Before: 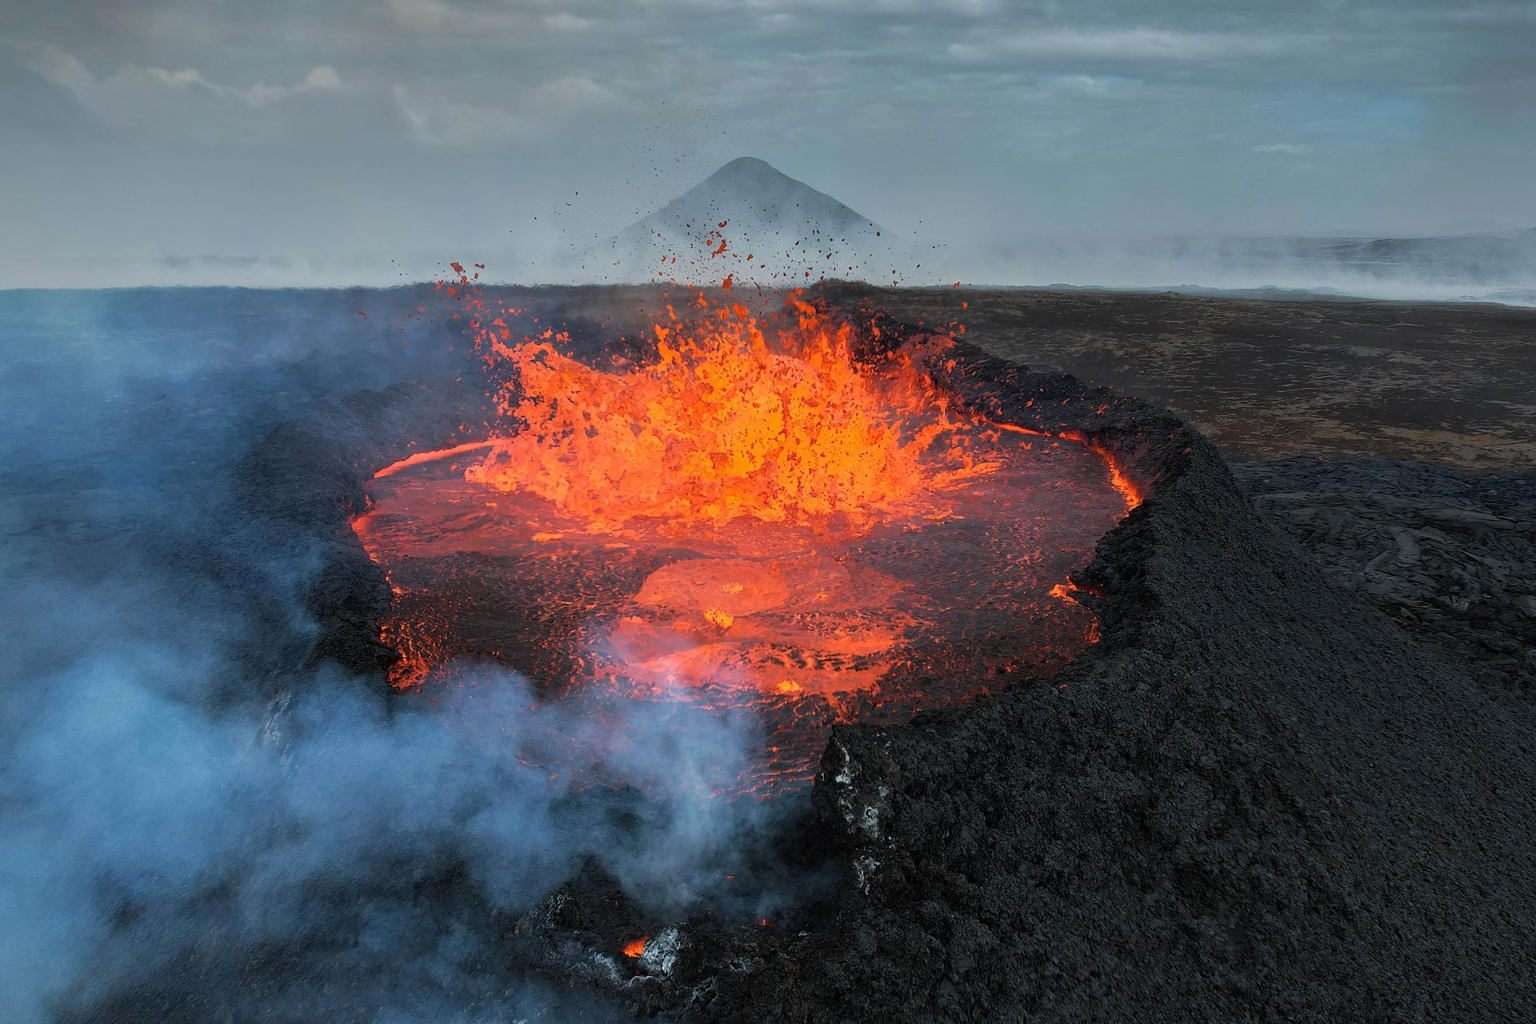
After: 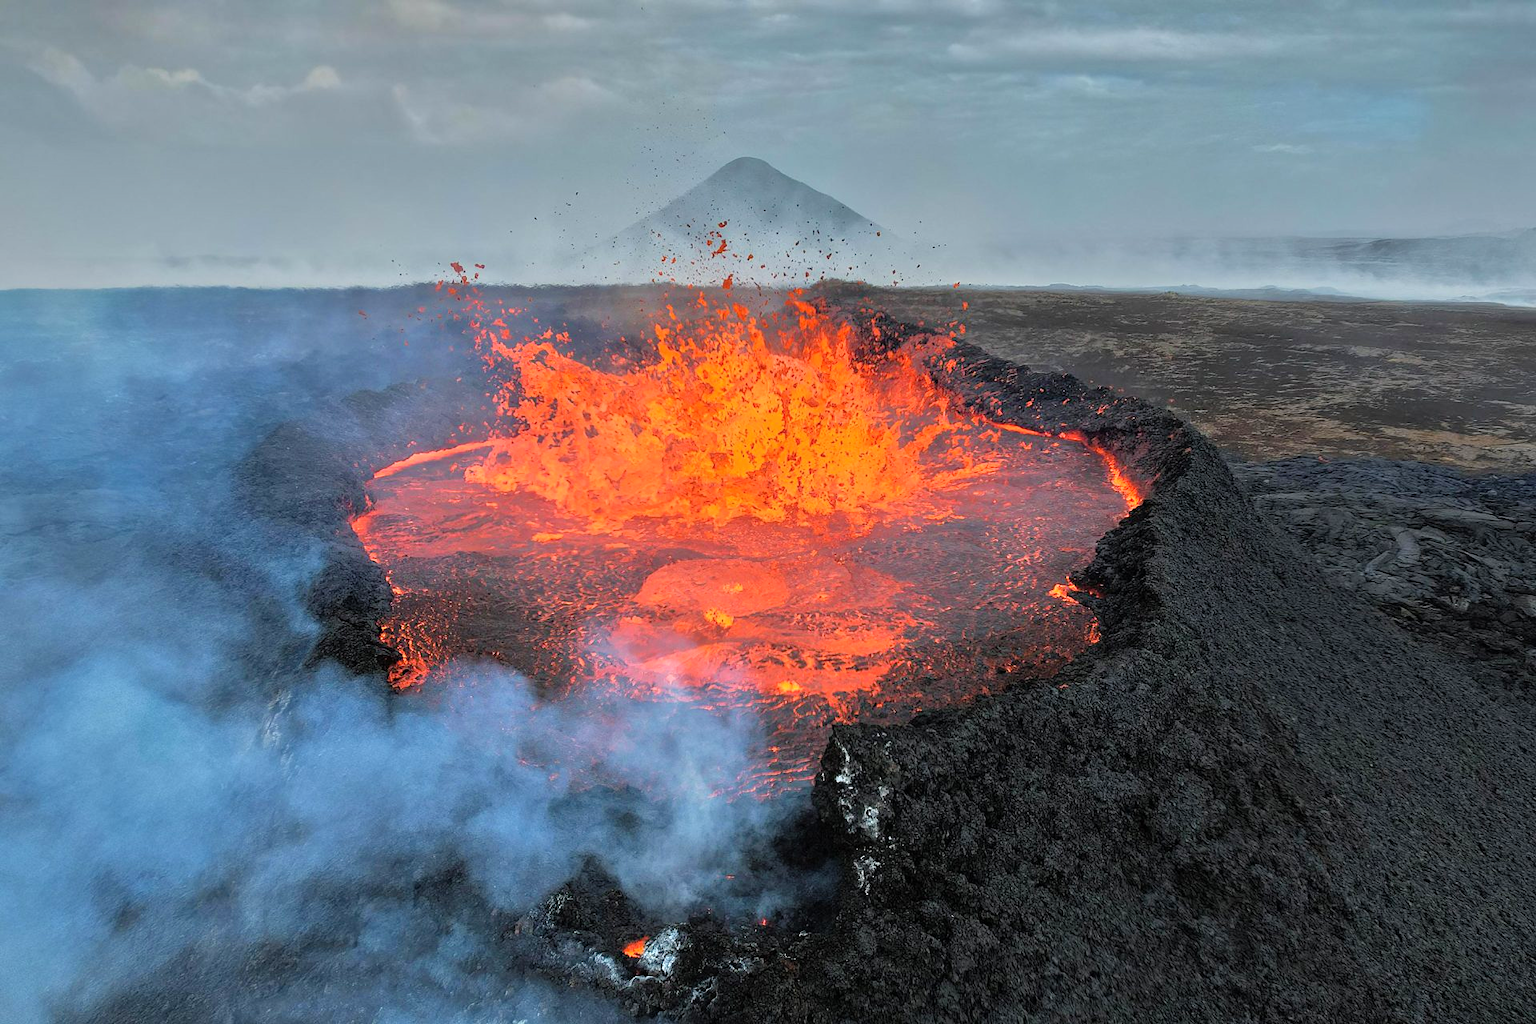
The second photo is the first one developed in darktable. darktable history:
tone equalizer: -7 EV 0.15 EV, -6 EV 0.6 EV, -5 EV 1.15 EV, -4 EV 1.33 EV, -3 EV 1.15 EV, -2 EV 0.6 EV, -1 EV 0.15 EV, mask exposure compensation -0.5 EV
white balance: emerald 1
